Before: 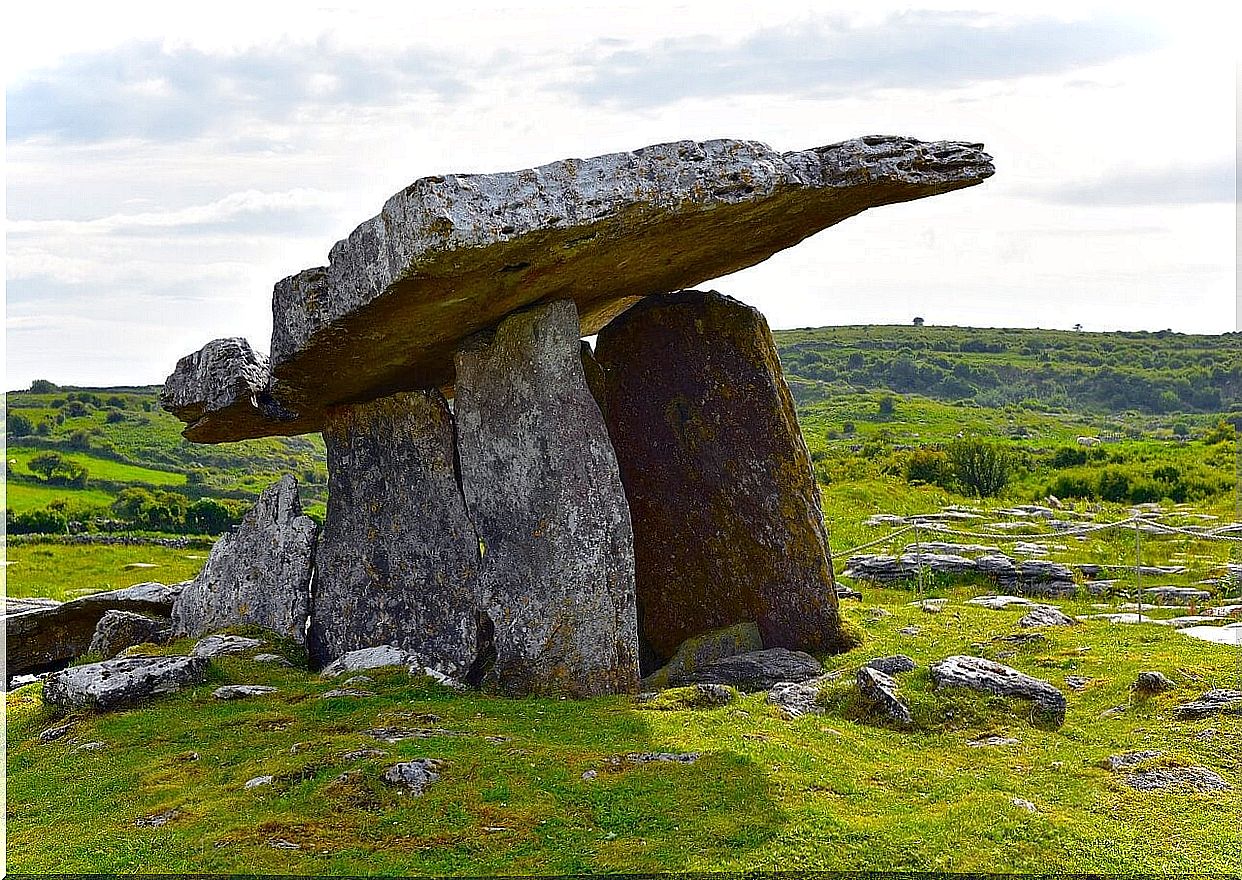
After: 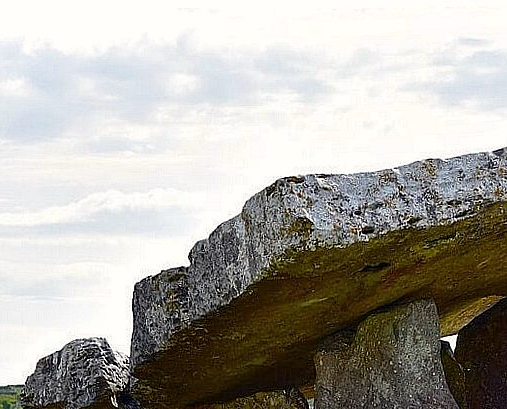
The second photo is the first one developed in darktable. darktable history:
color balance rgb: highlights gain › chroma 1.473%, highlights gain › hue 310.81°, perceptual saturation grading › global saturation 0.392%, global vibrance 9.733%
color correction: highlights a* -4.64, highlights b* 5.04, saturation 0.943
crop and rotate: left 11.284%, top 0.052%, right 47.838%, bottom 53.465%
